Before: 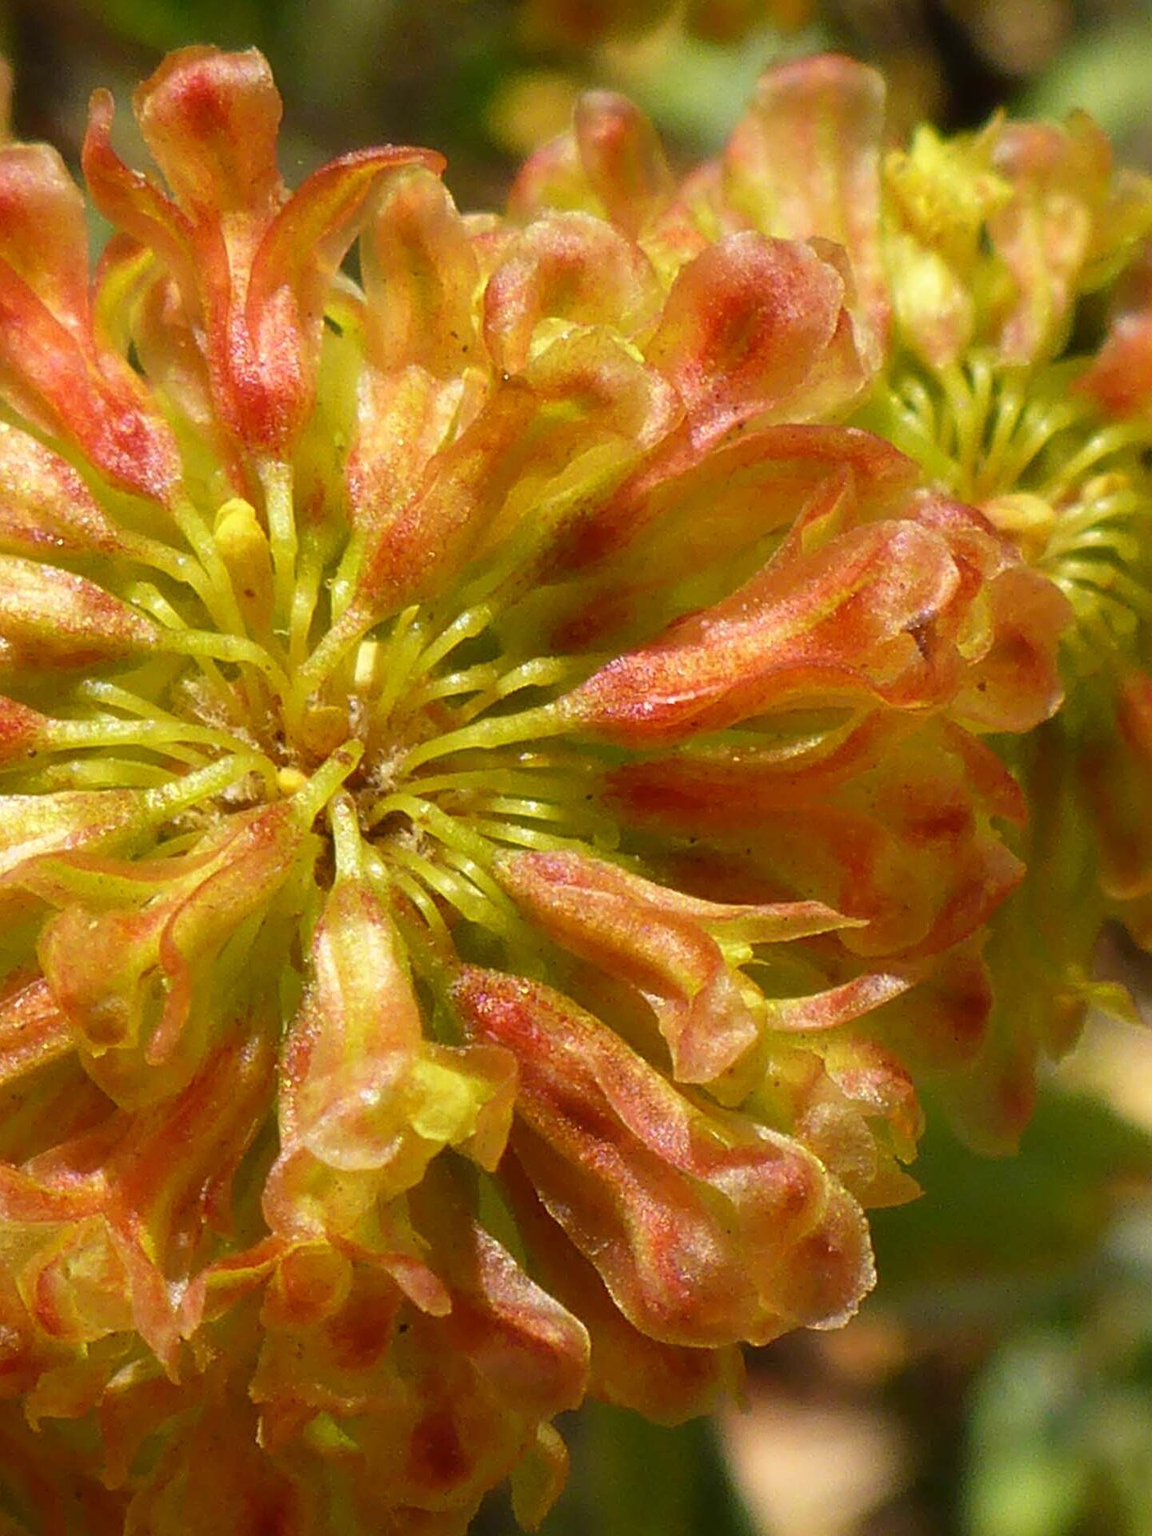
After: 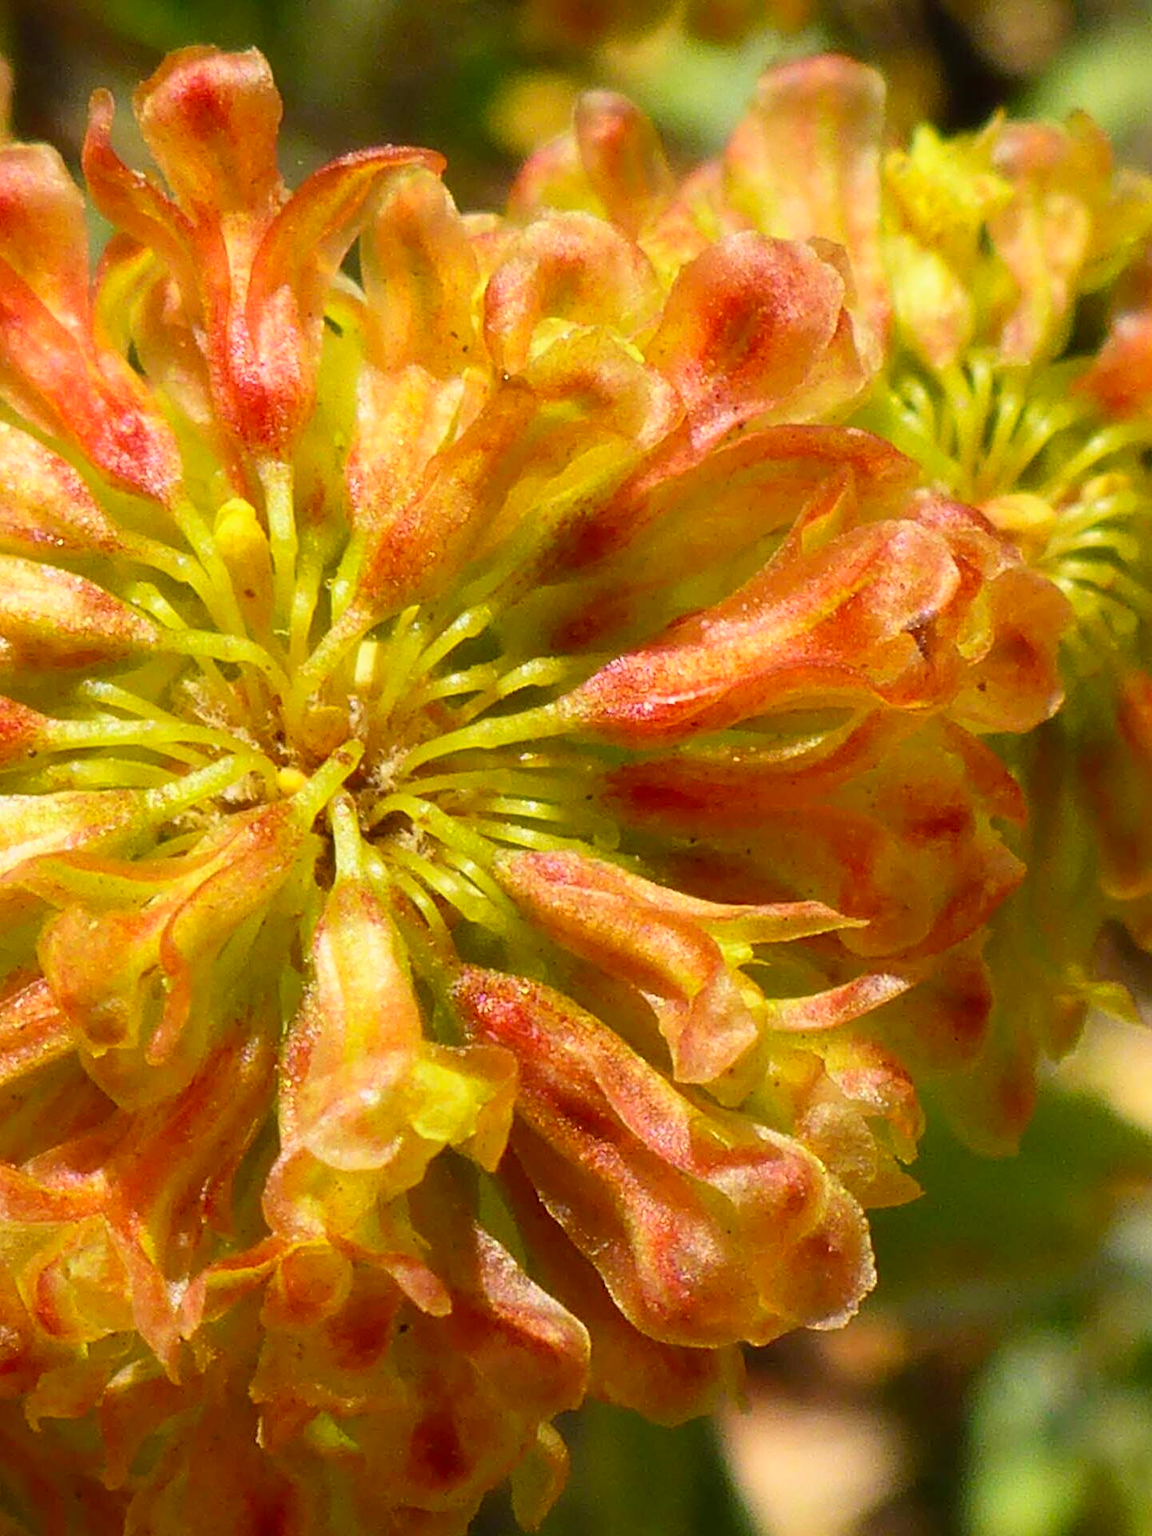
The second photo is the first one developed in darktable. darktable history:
contrast brightness saturation: contrast 0.198, brightness 0.156, saturation 0.217
exposure: black level correction 0.001, exposure -0.199 EV, compensate highlight preservation false
